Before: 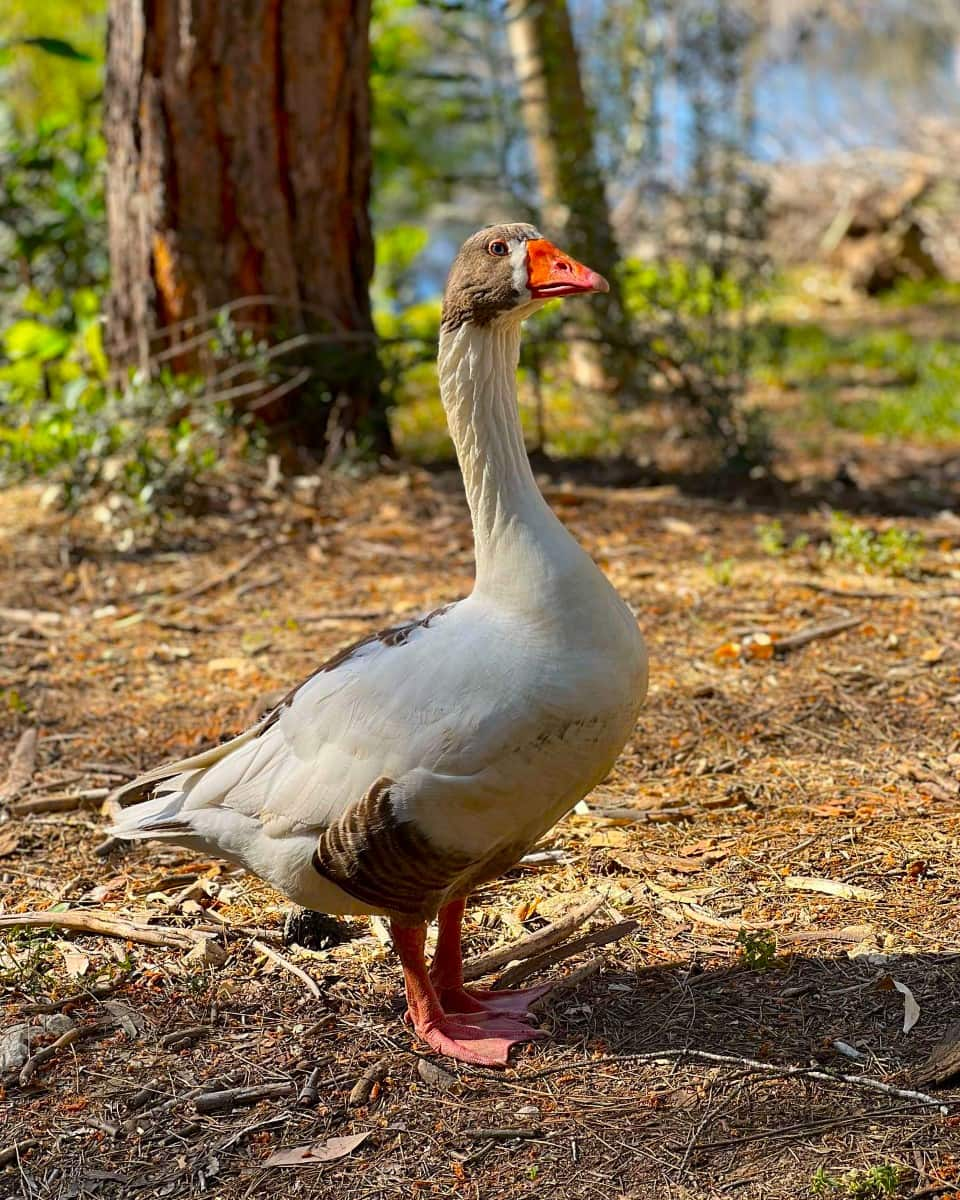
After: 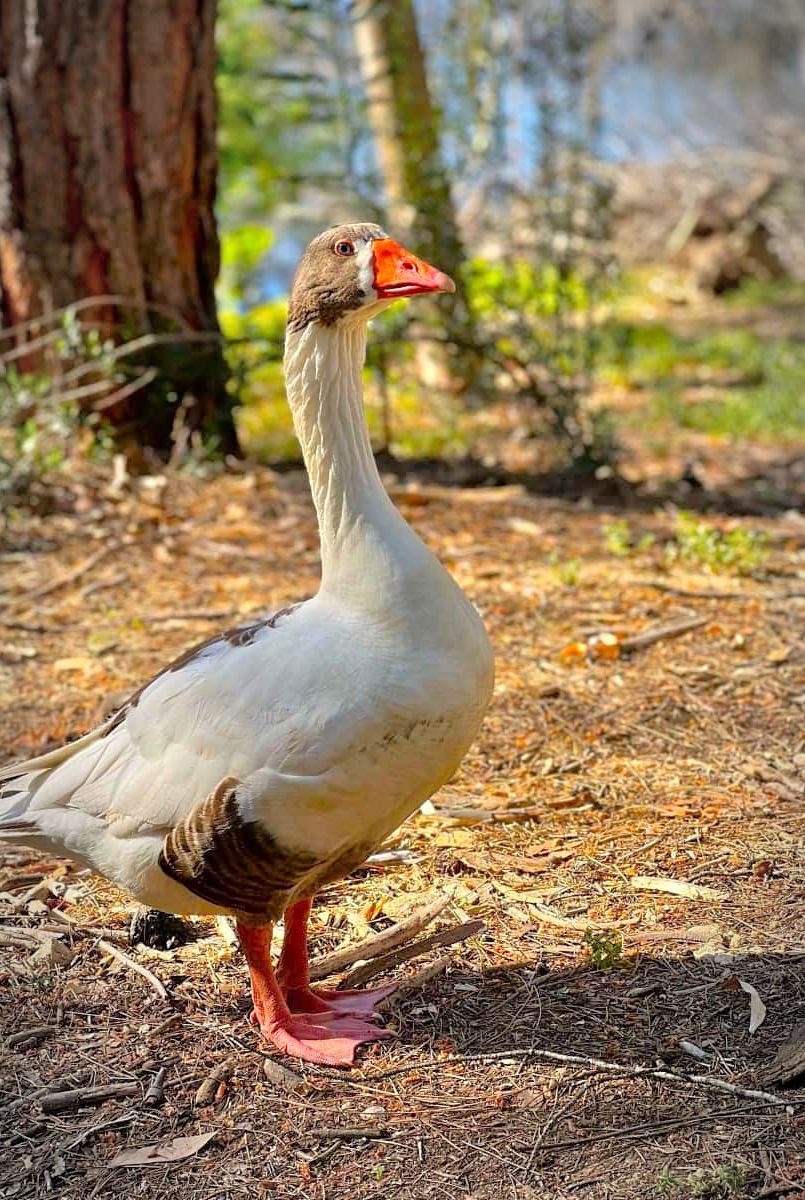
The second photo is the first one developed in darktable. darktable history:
tone equalizer: -7 EV 0.15 EV, -6 EV 0.6 EV, -5 EV 1.15 EV, -4 EV 1.33 EV, -3 EV 1.15 EV, -2 EV 0.6 EV, -1 EV 0.15 EV, mask exposure compensation -0.5 EV
crop: left 16.145%
base curve: exposure shift 0, preserve colors none
vignetting: automatic ratio true
